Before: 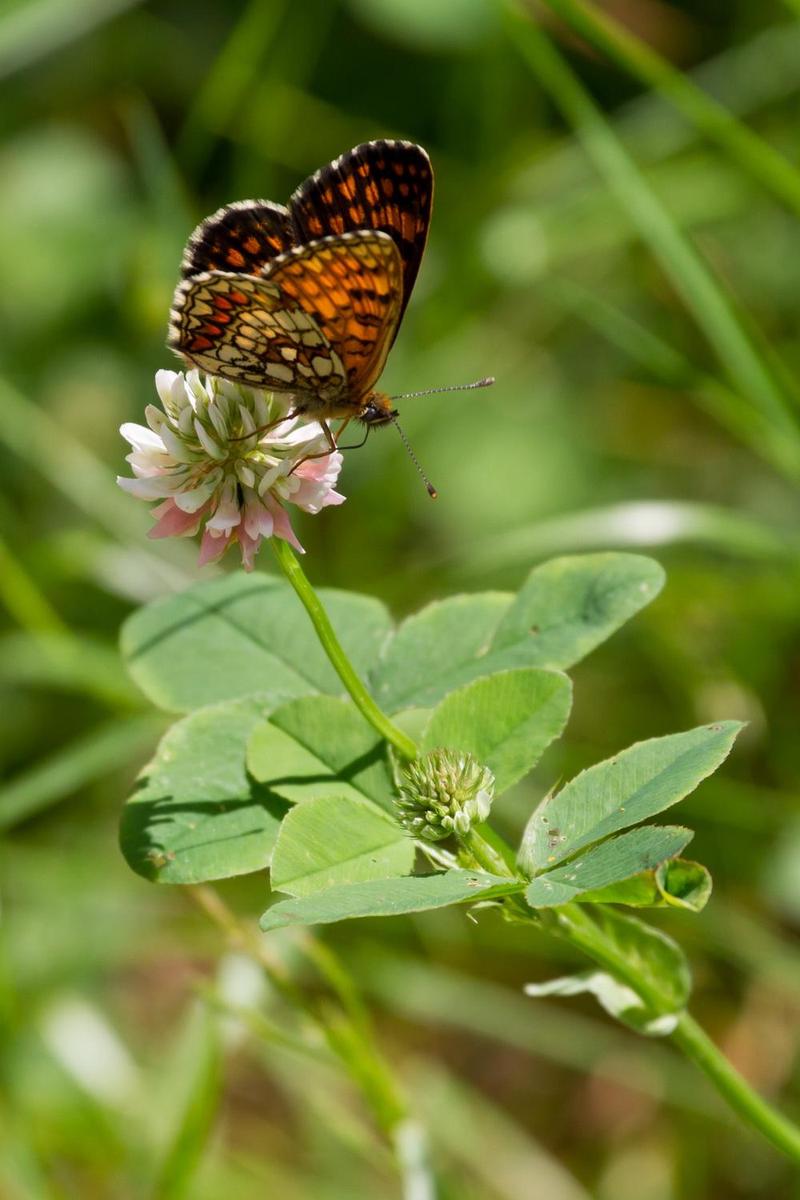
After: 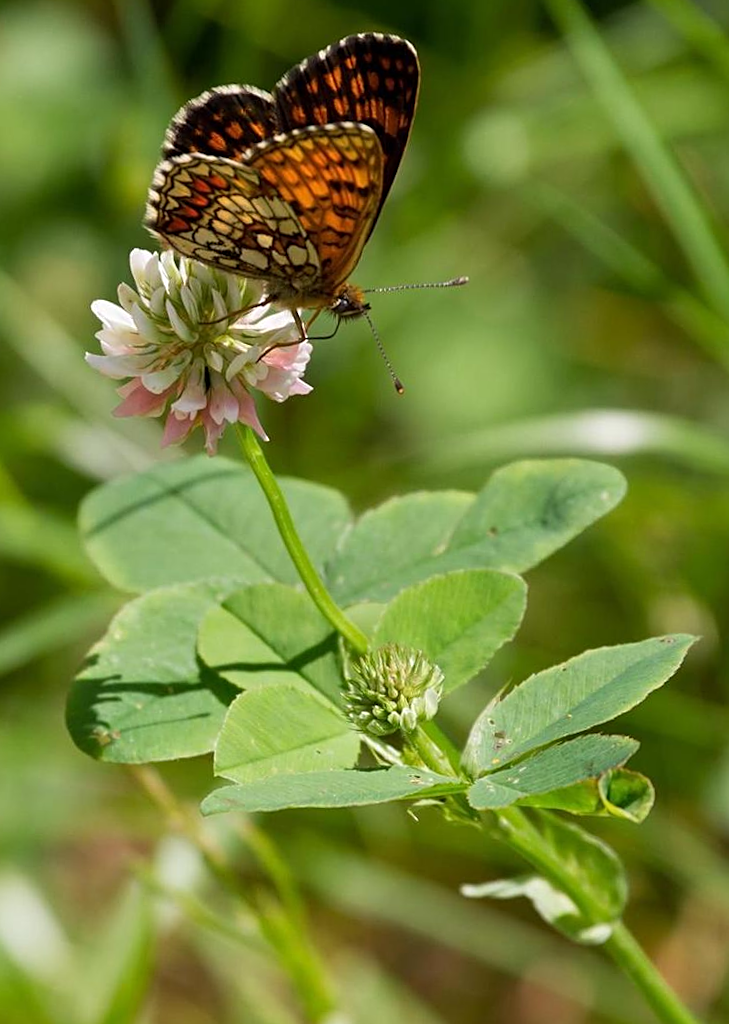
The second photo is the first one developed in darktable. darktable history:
crop and rotate: angle -1.96°, left 3.097%, top 4.154%, right 1.586%, bottom 0.529%
sharpen: on, module defaults
rotate and perspective: rotation 1.57°, crop left 0.018, crop right 0.982, crop top 0.039, crop bottom 0.961
